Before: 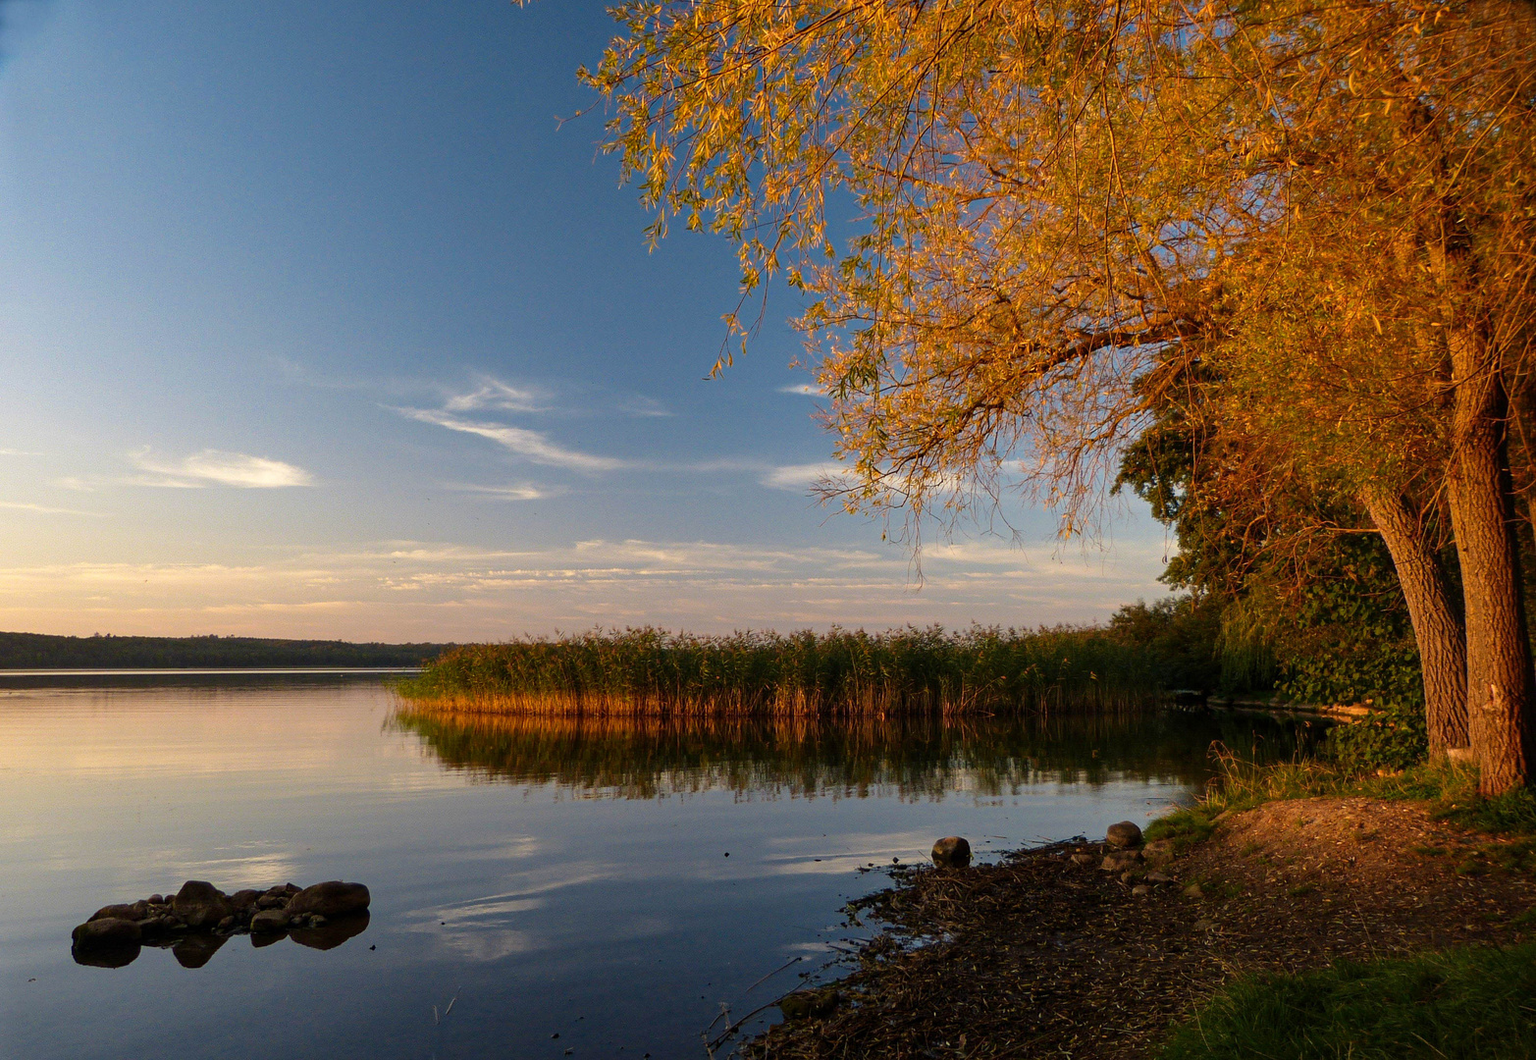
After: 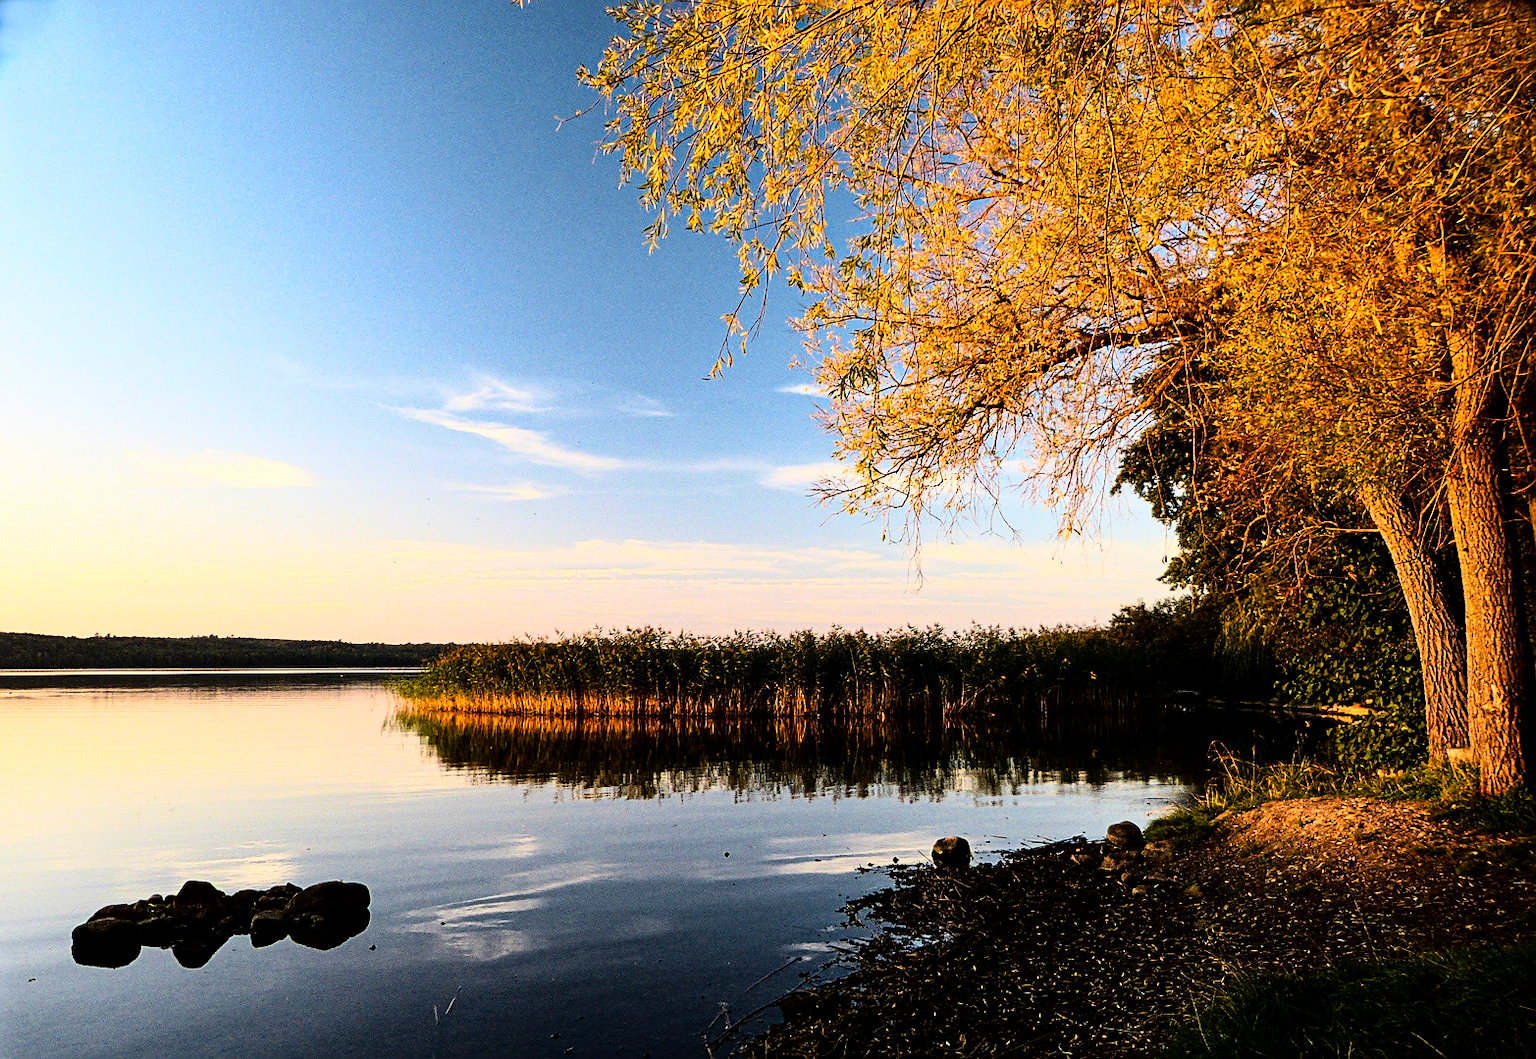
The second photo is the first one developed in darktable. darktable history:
rgb curve: curves: ch0 [(0, 0) (0.21, 0.15) (0.24, 0.21) (0.5, 0.75) (0.75, 0.96) (0.89, 0.99) (1, 1)]; ch1 [(0, 0.02) (0.21, 0.13) (0.25, 0.2) (0.5, 0.67) (0.75, 0.9) (0.89, 0.97) (1, 1)]; ch2 [(0, 0.02) (0.21, 0.13) (0.25, 0.2) (0.5, 0.67) (0.75, 0.9) (0.89, 0.97) (1, 1)], compensate middle gray true
sharpen: on, module defaults
exposure: black level correction 0.005, exposure 0.014 EV, compensate highlight preservation false
